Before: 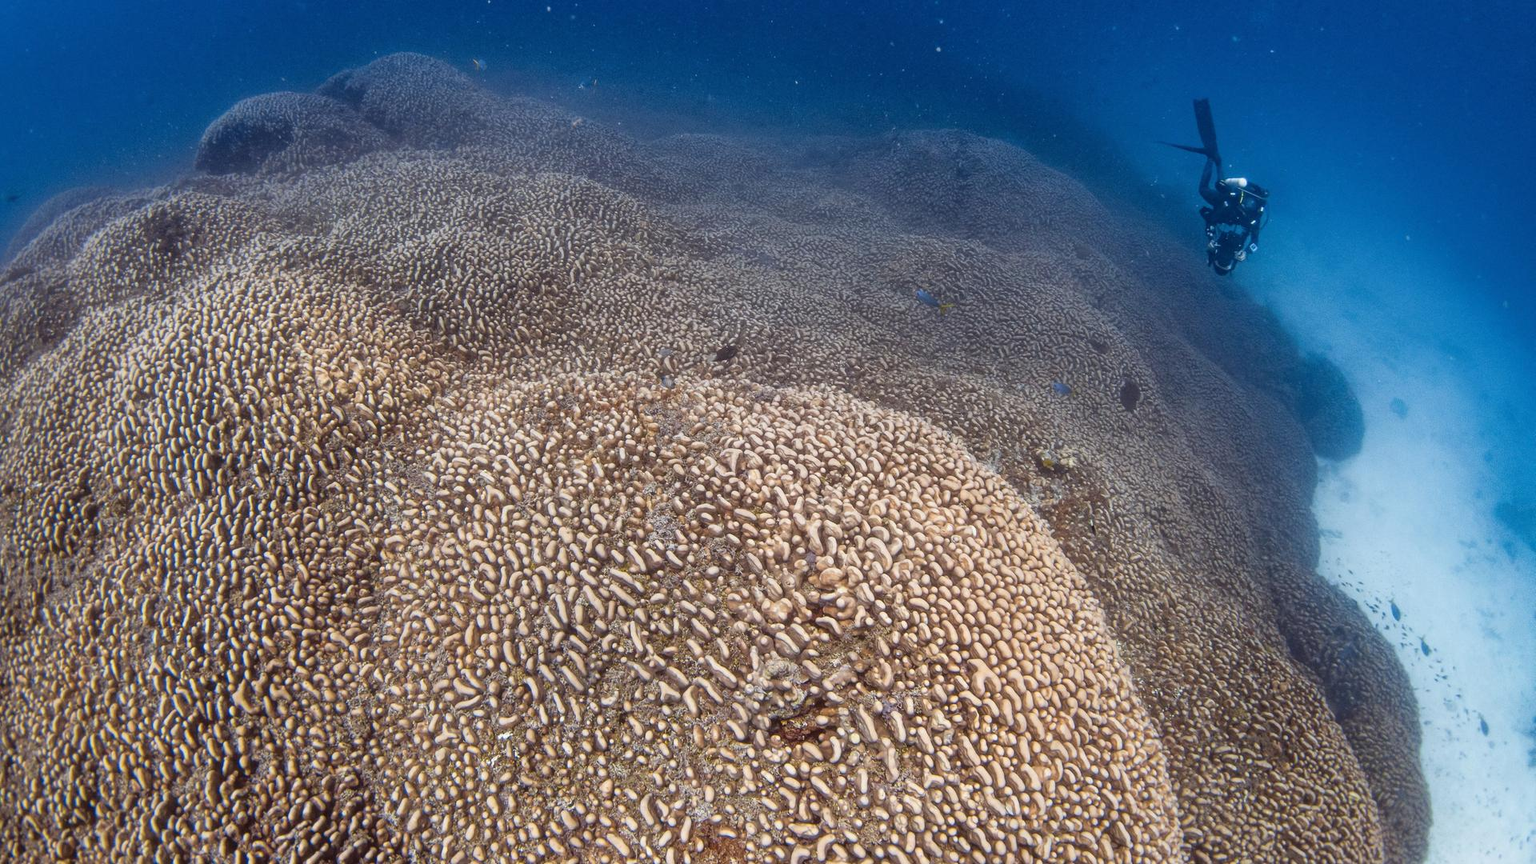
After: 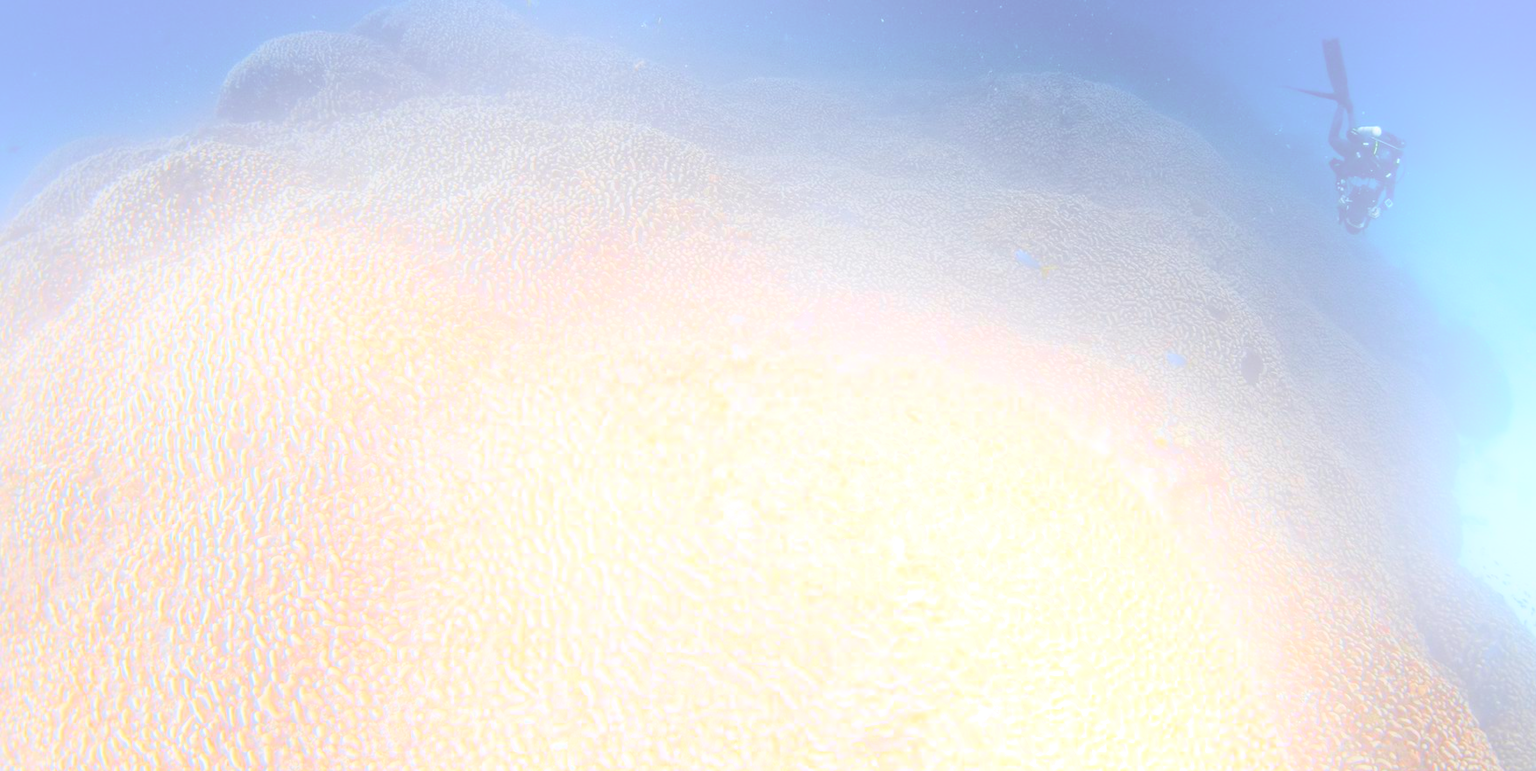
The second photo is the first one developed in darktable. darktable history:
bloom: size 25%, threshold 5%, strength 90%
crop: top 7.49%, right 9.717%, bottom 11.943%
color zones: curves: ch1 [(0, 0.679) (0.143, 0.647) (0.286, 0.261) (0.378, -0.011) (0.571, 0.396) (0.714, 0.399) (0.857, 0.406) (1, 0.679)]
